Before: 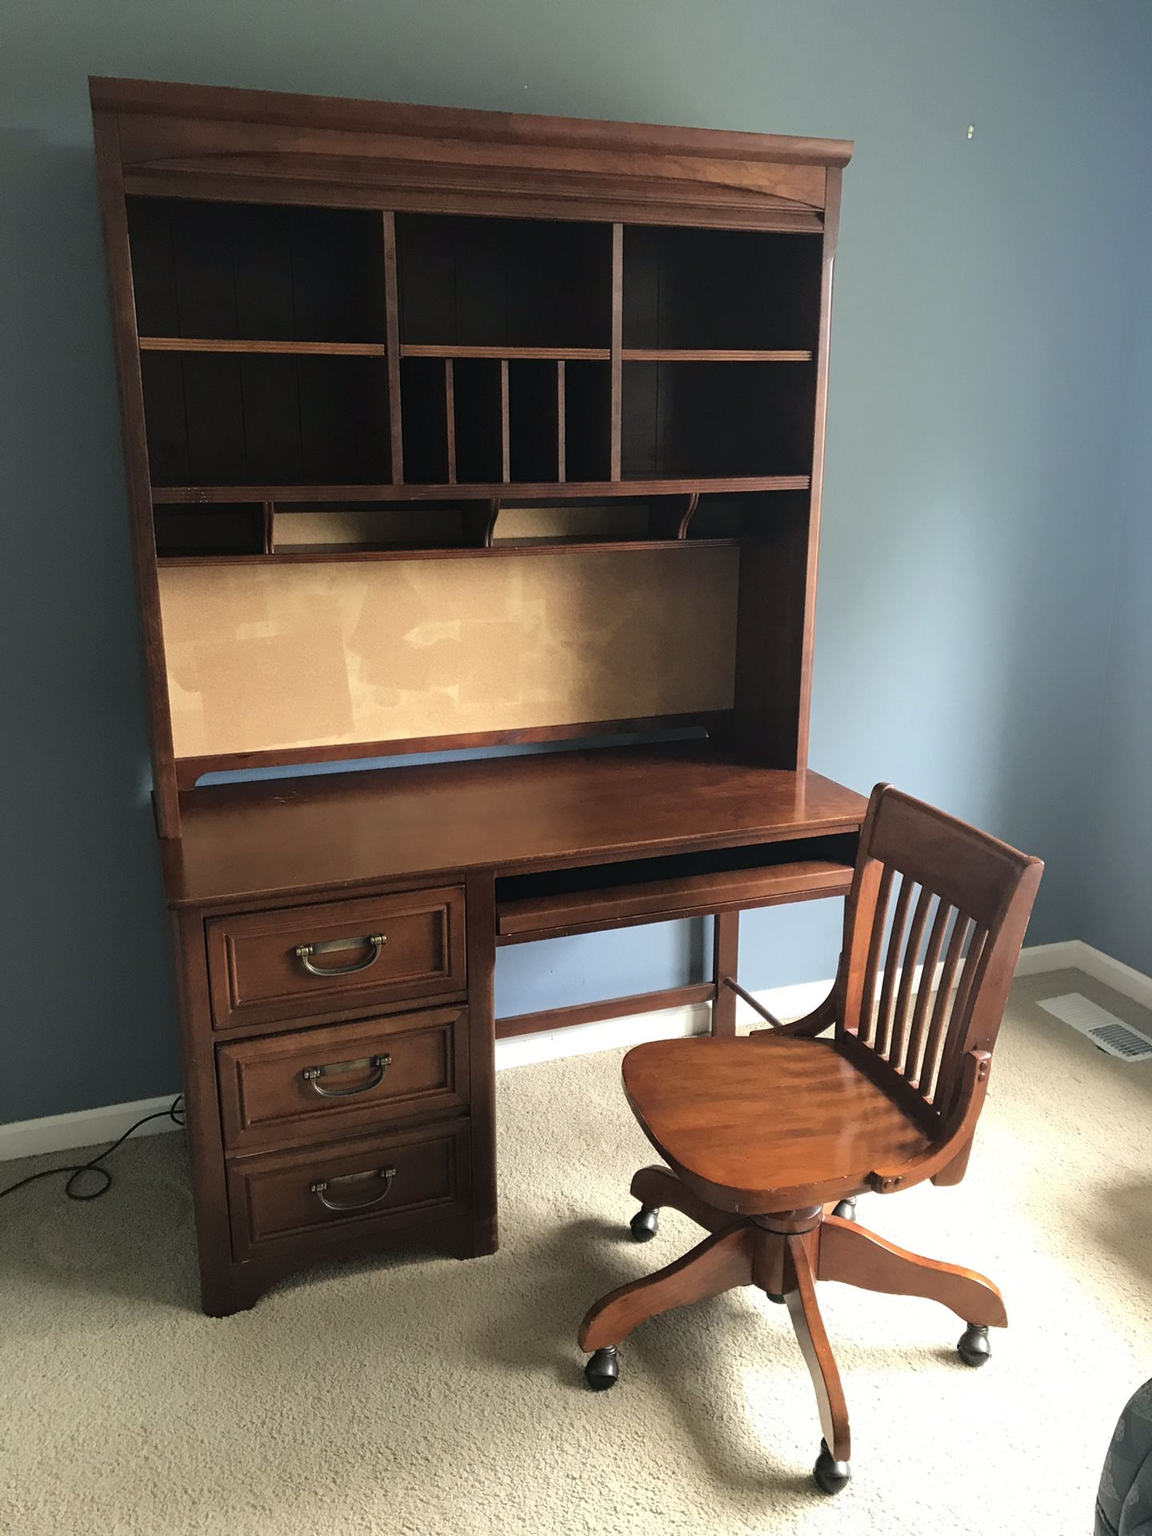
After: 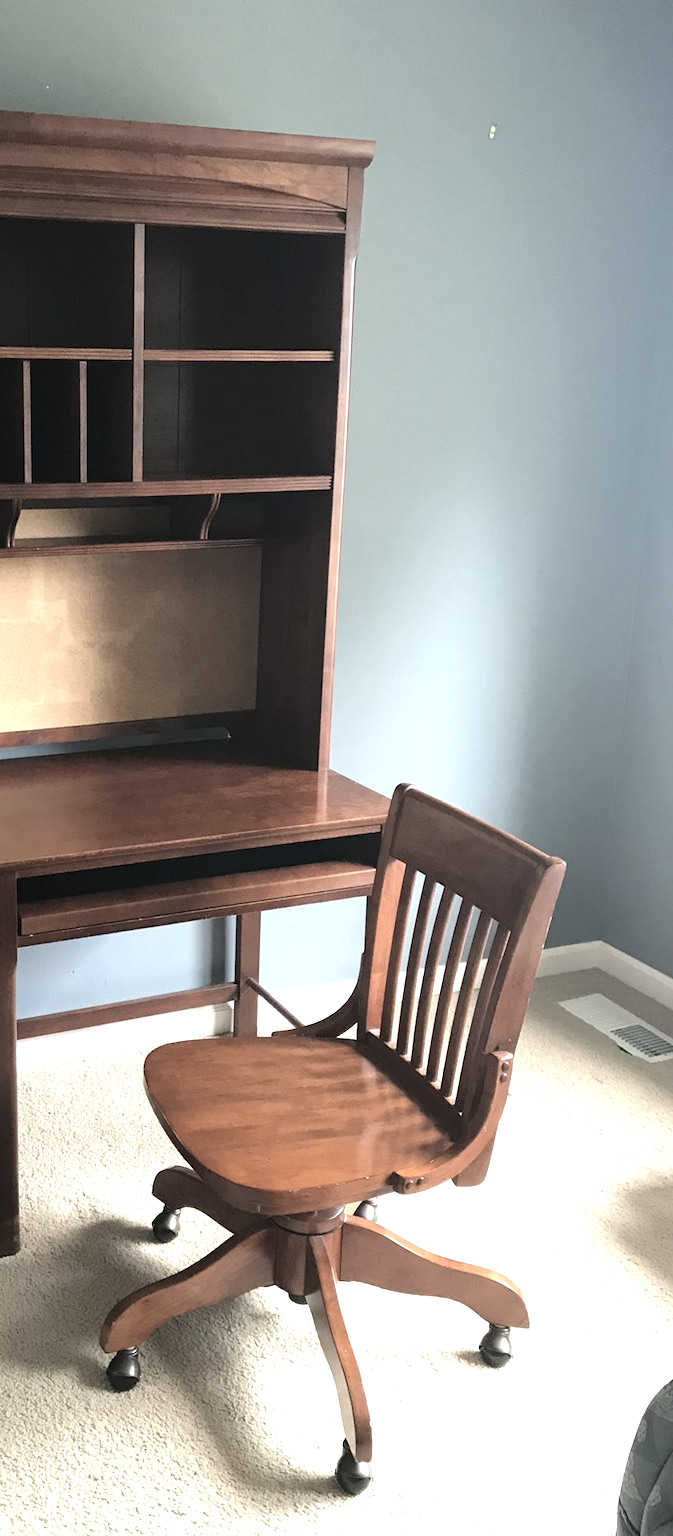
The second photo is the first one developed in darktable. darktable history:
crop: left 41.593%
exposure: exposure 0.659 EV, compensate exposure bias true, compensate highlight preservation false
color correction: highlights b* -0.048, saturation 0.541
